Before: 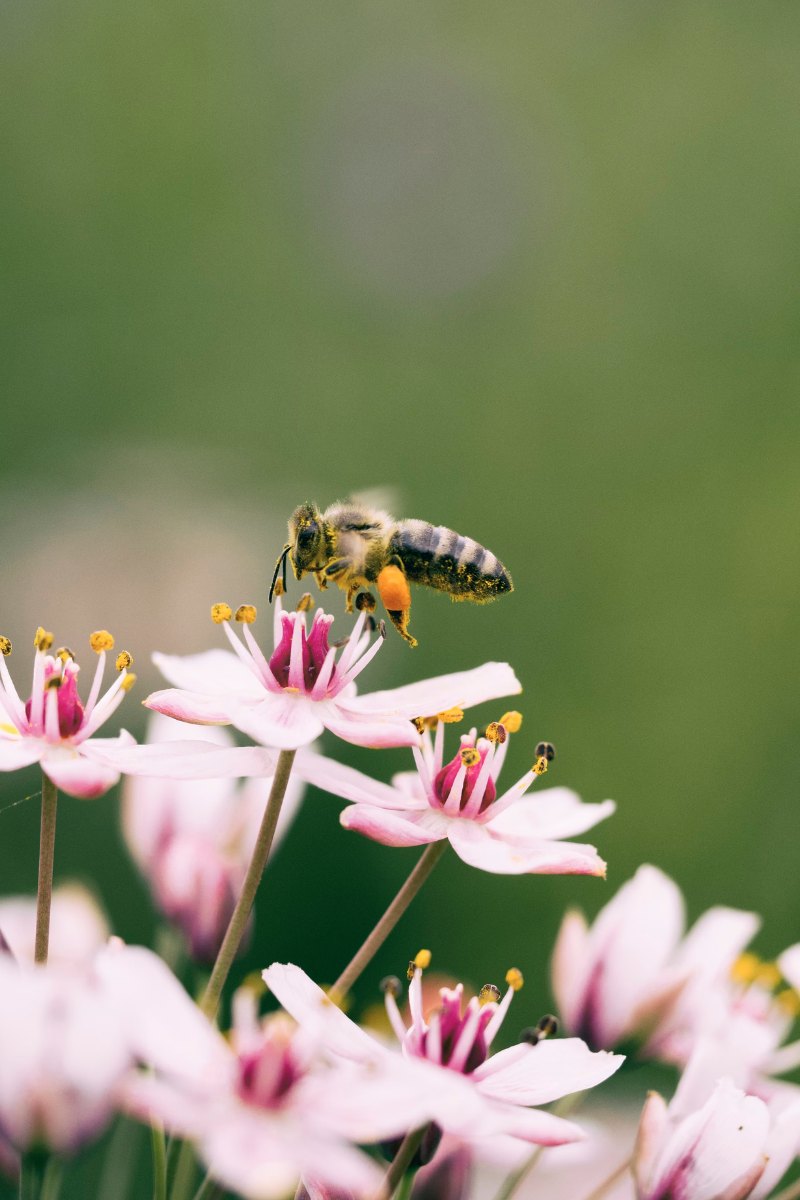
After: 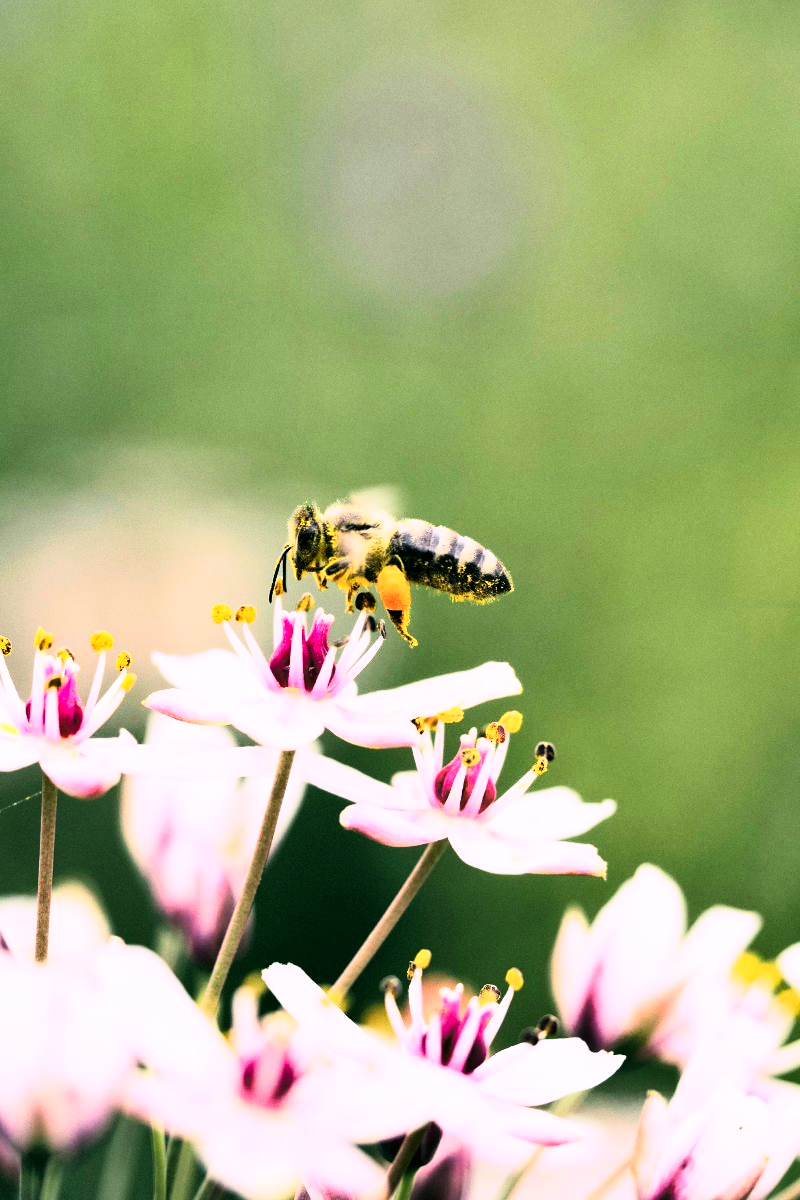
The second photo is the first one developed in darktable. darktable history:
shadows and highlights: low approximation 0.01, soften with gaussian
rgb curve: curves: ch0 [(0, 0) (0.21, 0.15) (0.24, 0.21) (0.5, 0.75) (0.75, 0.96) (0.89, 0.99) (1, 1)]; ch1 [(0, 0.02) (0.21, 0.13) (0.25, 0.2) (0.5, 0.67) (0.75, 0.9) (0.89, 0.97) (1, 1)]; ch2 [(0, 0.02) (0.21, 0.13) (0.25, 0.2) (0.5, 0.67) (0.75, 0.9) (0.89, 0.97) (1, 1)], compensate middle gray true
